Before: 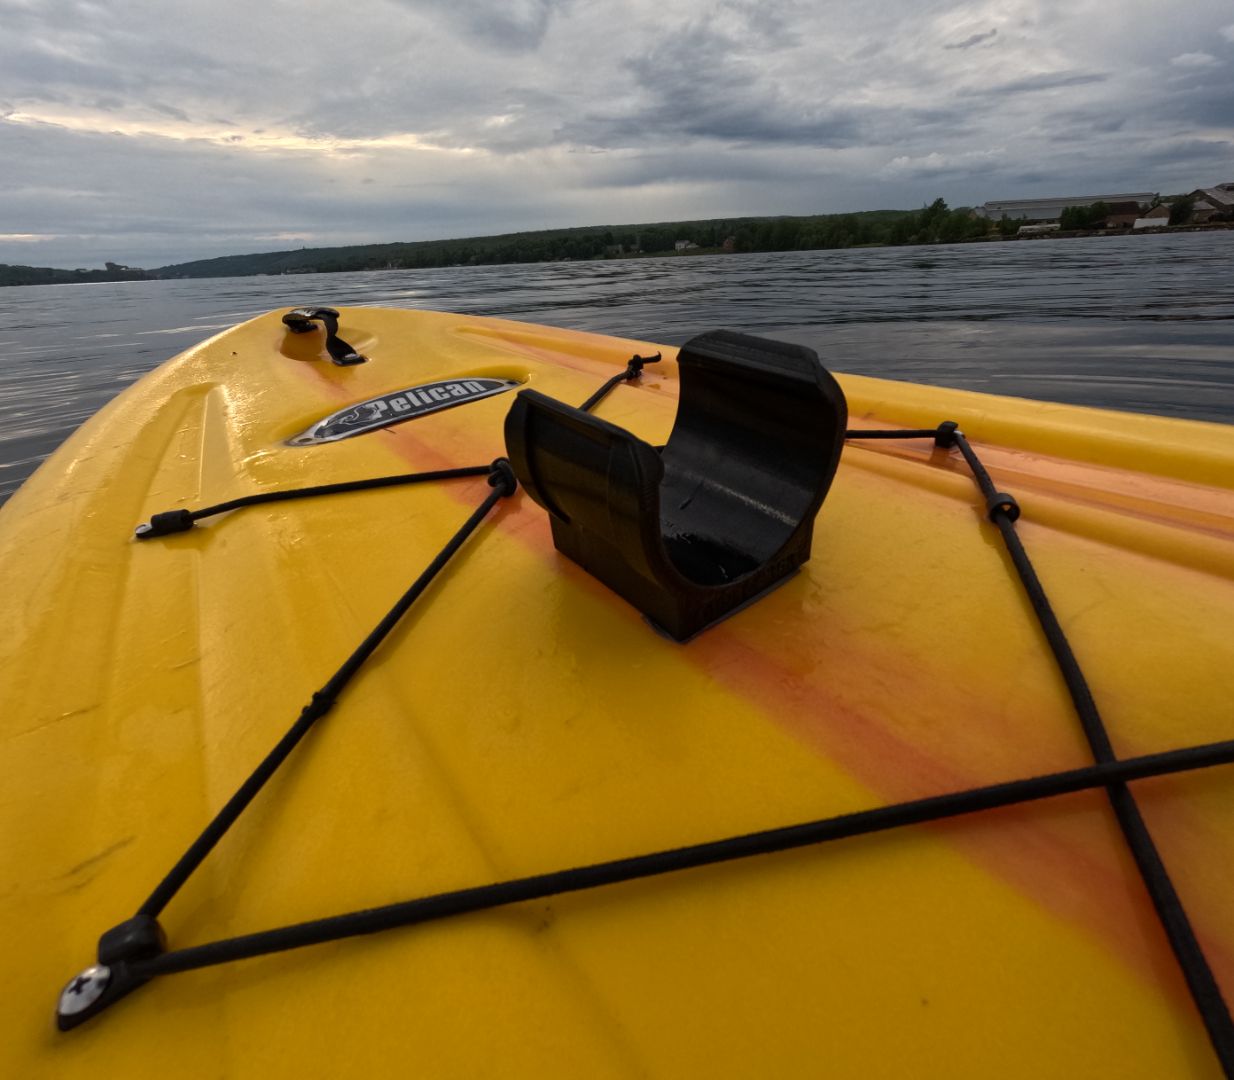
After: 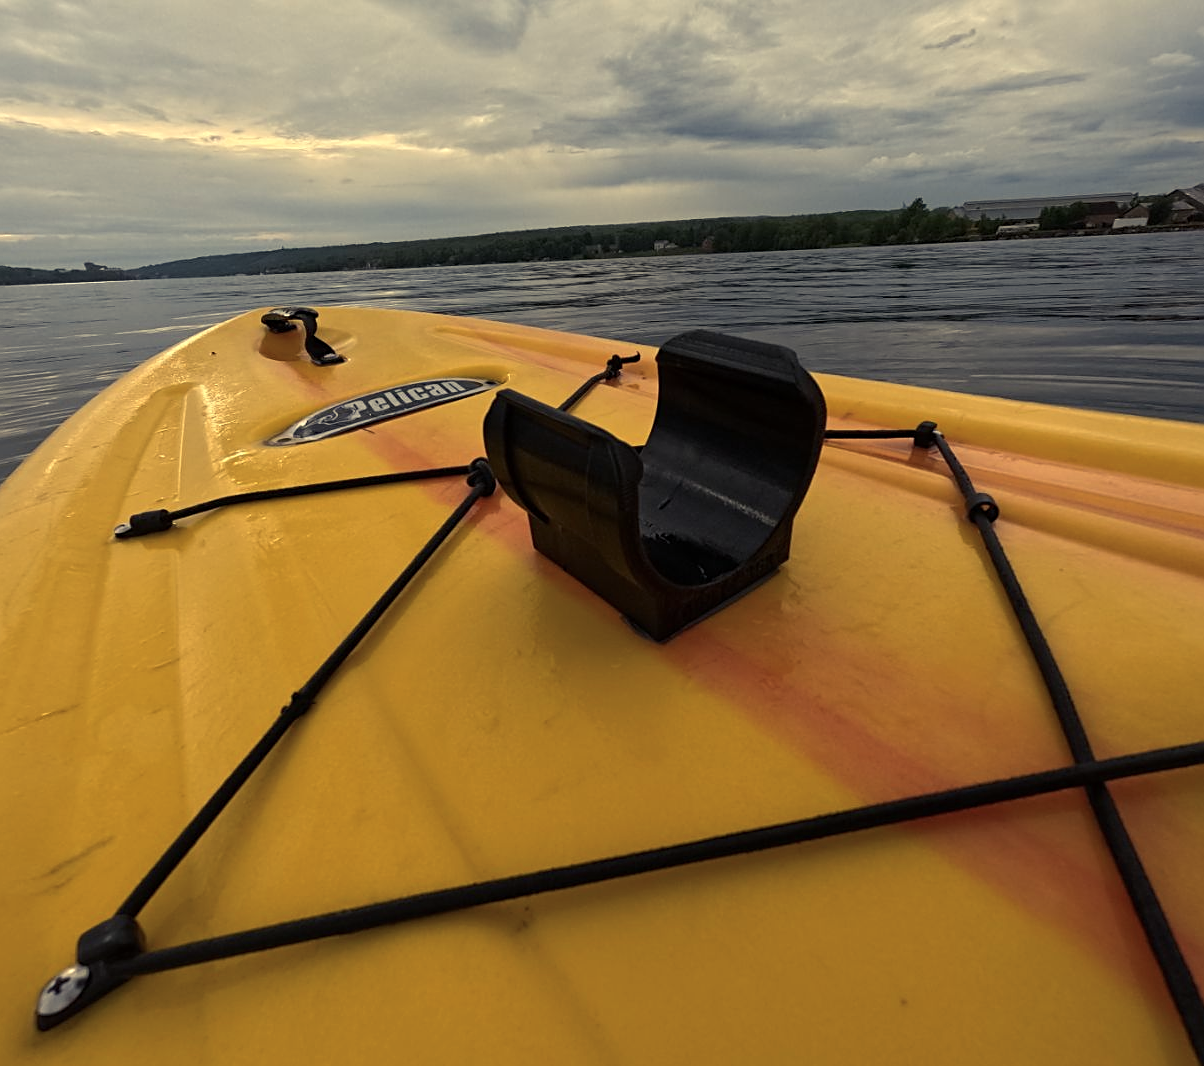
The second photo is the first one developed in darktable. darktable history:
color balance rgb: shadows lift › chroma 2%, shadows lift › hue 263°, highlights gain › chroma 8%, highlights gain › hue 84°, linear chroma grading › global chroma -15%, saturation formula JzAzBz (2021)
sharpen: on, module defaults
crop and rotate: left 1.774%, right 0.633%, bottom 1.28%
